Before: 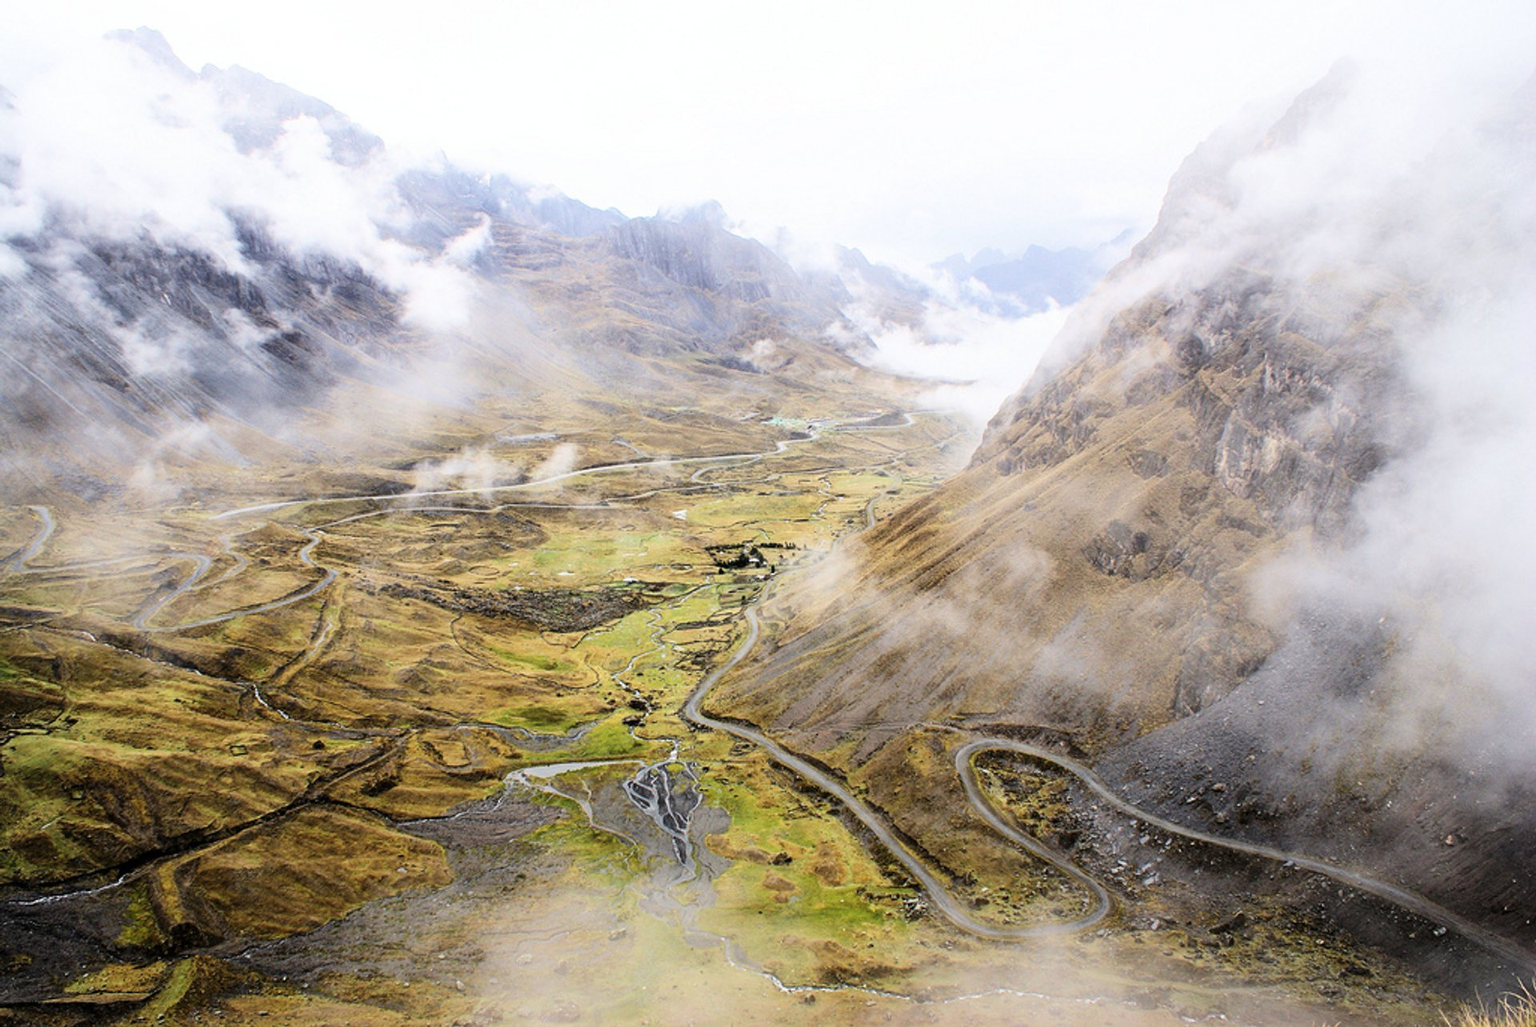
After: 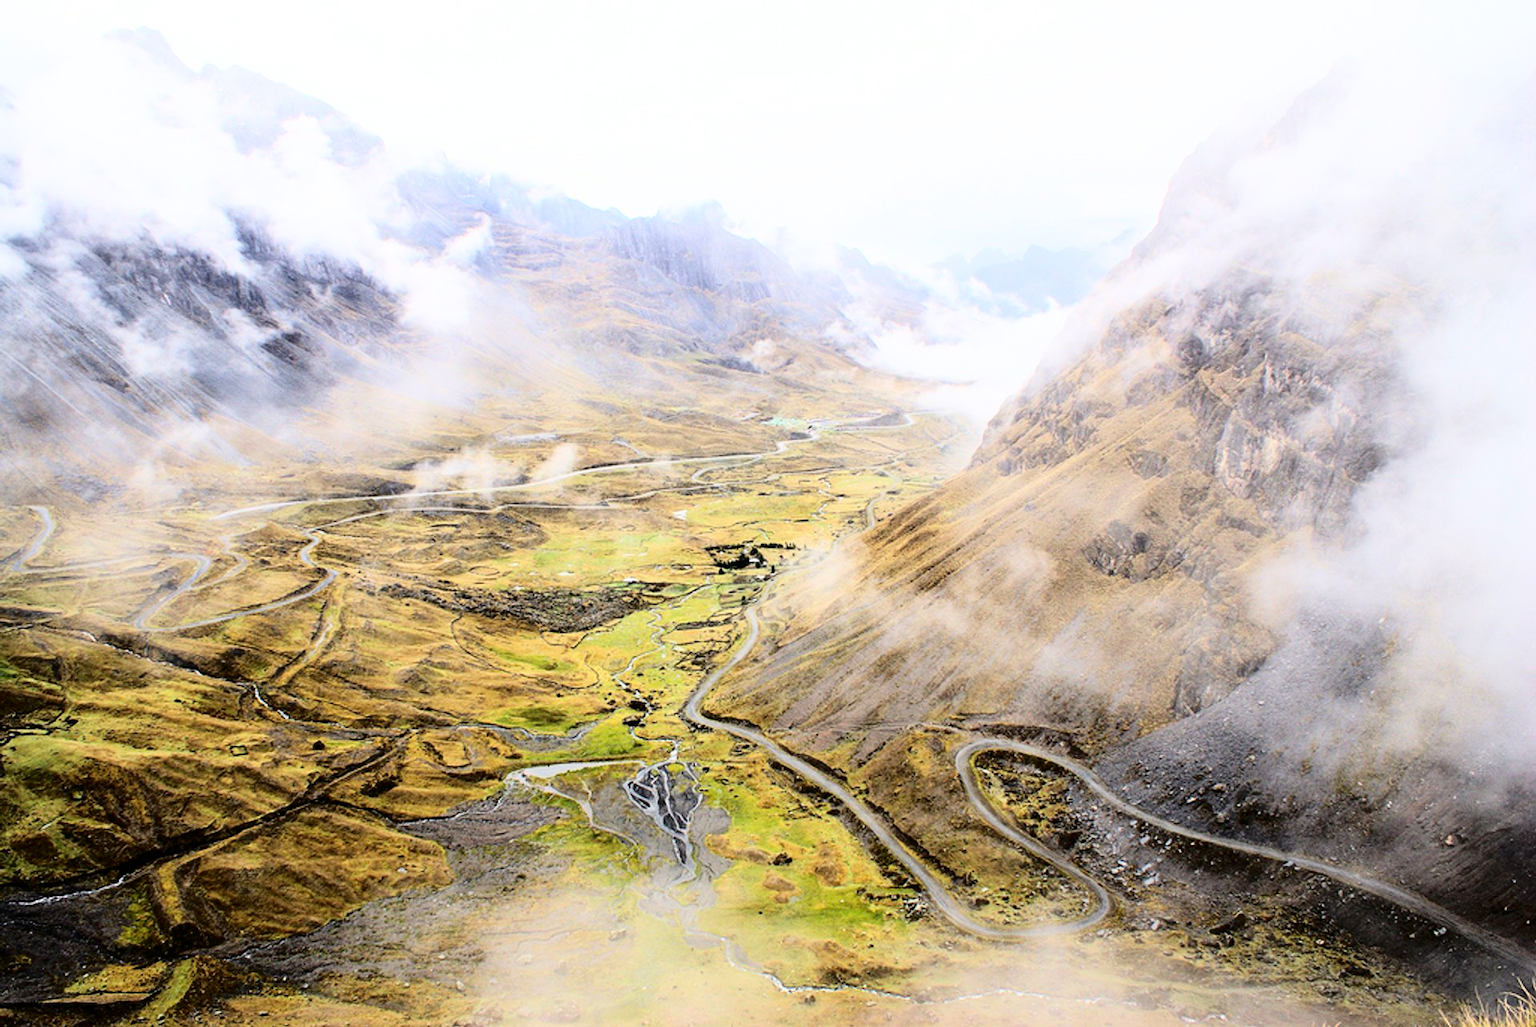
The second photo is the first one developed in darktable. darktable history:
contrast brightness saturation: contrast 0.2, brightness 0.16, saturation 0.22
fill light: exposure -2 EV, width 8.6
